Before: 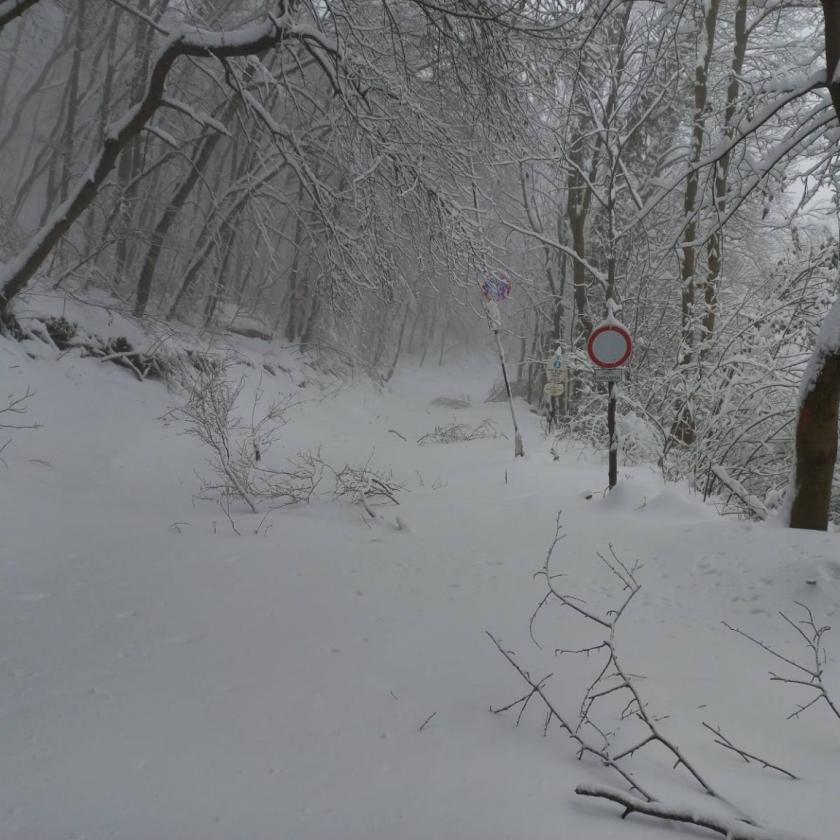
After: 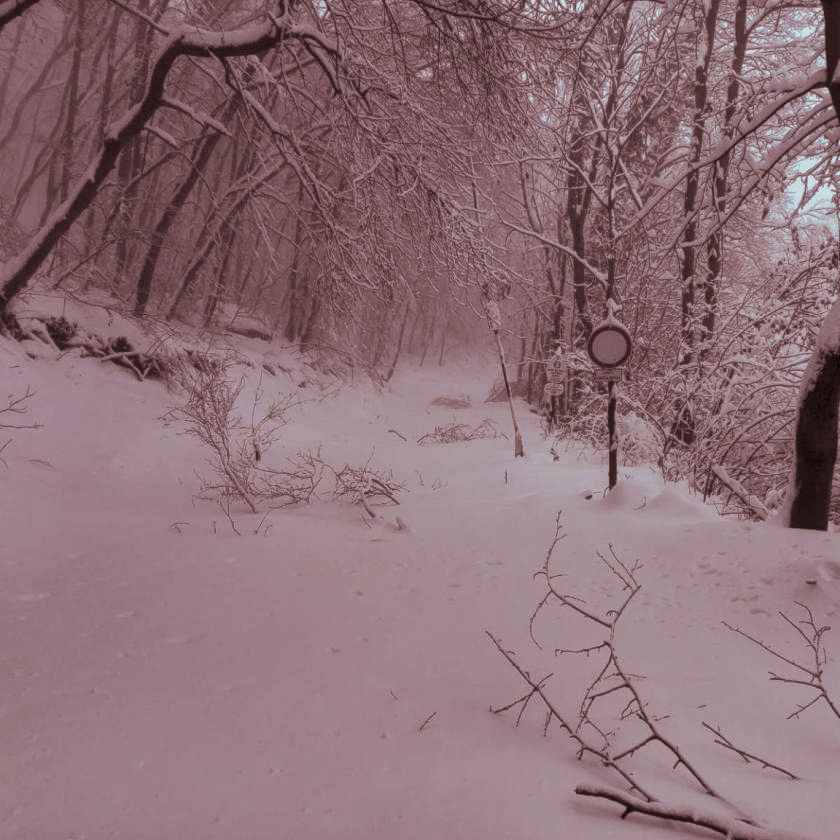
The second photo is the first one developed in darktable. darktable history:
color correction: highlights a* 0.207, highlights b* 2.7, shadows a* -0.874, shadows b* -4.78
rotate and perspective: automatic cropping original format, crop left 0, crop top 0
local contrast: detail 130%
split-toning: shadows › saturation 0.3, highlights › hue 180°, highlights › saturation 0.3, compress 0%
white balance: red 0.983, blue 1.036
